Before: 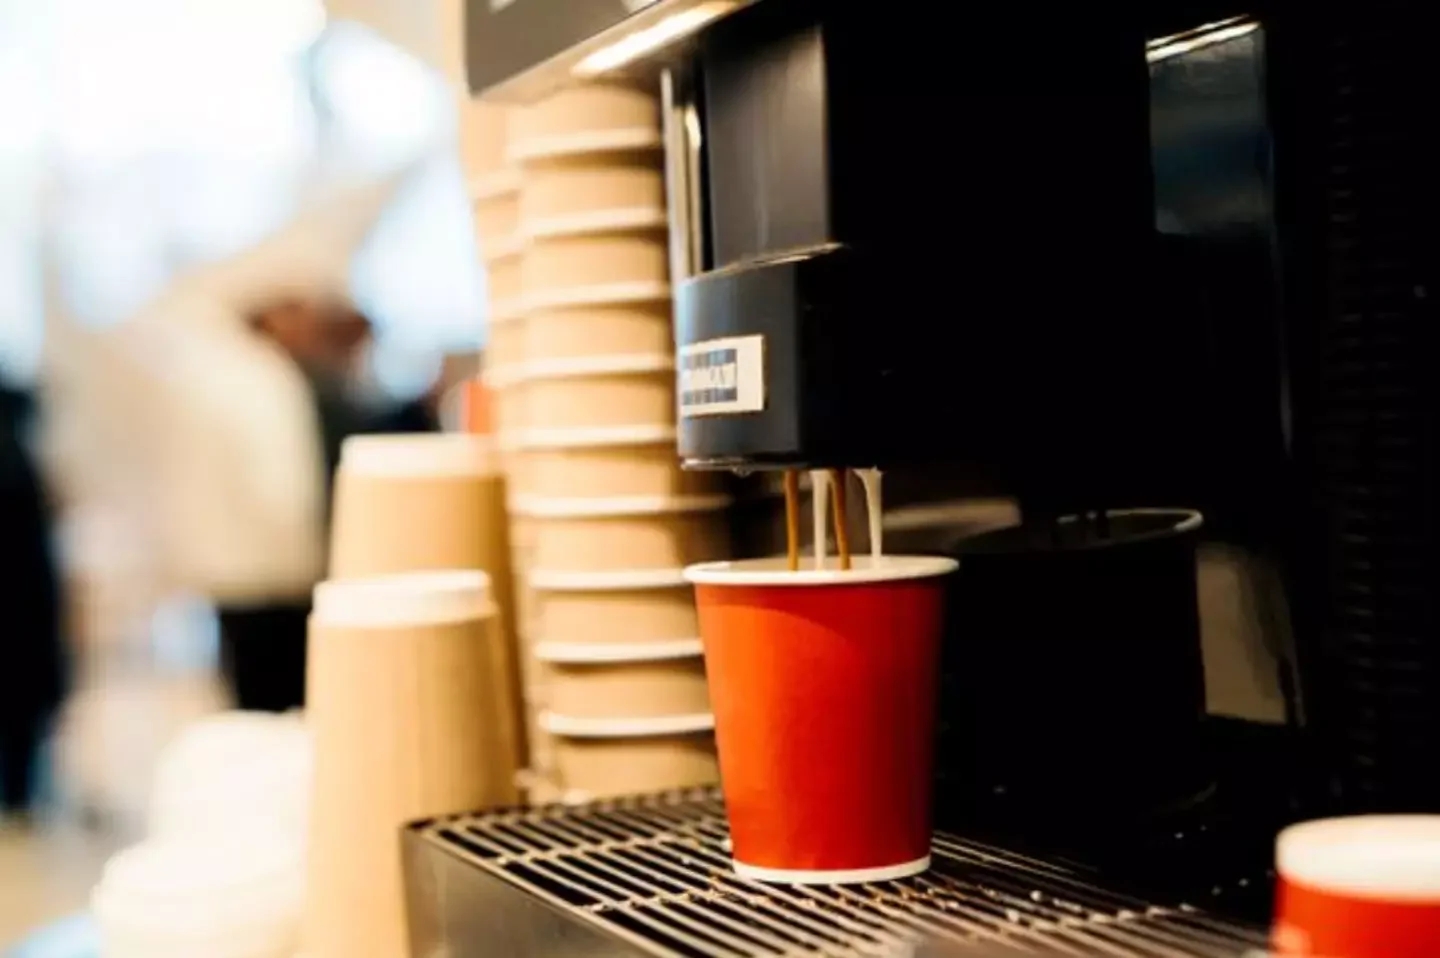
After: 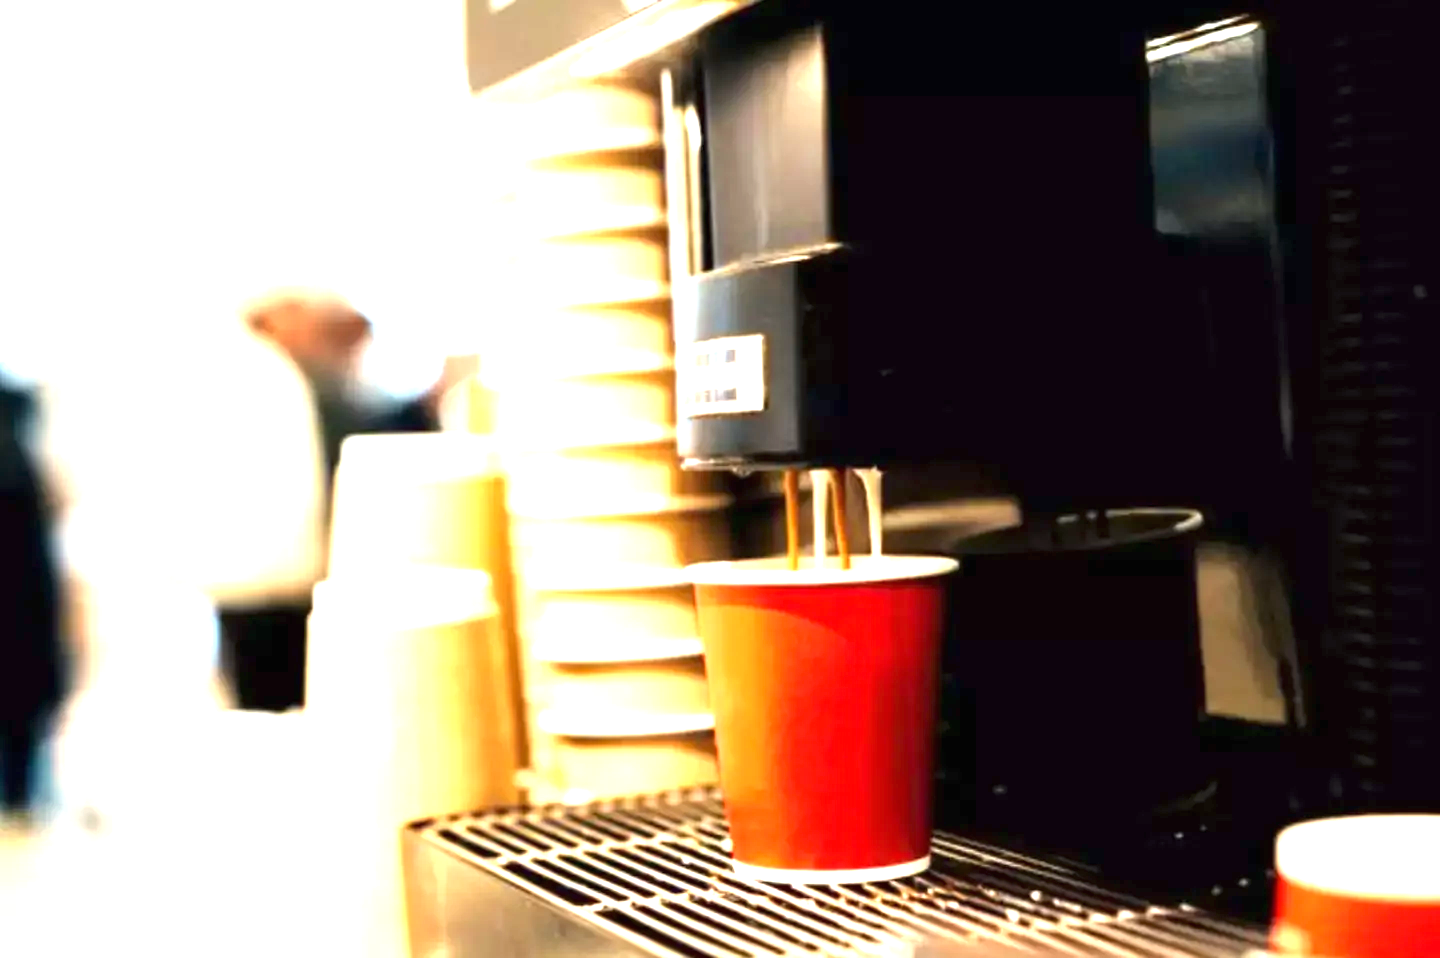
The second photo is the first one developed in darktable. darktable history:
exposure: black level correction 0, exposure 1.747 EV, compensate highlight preservation false
